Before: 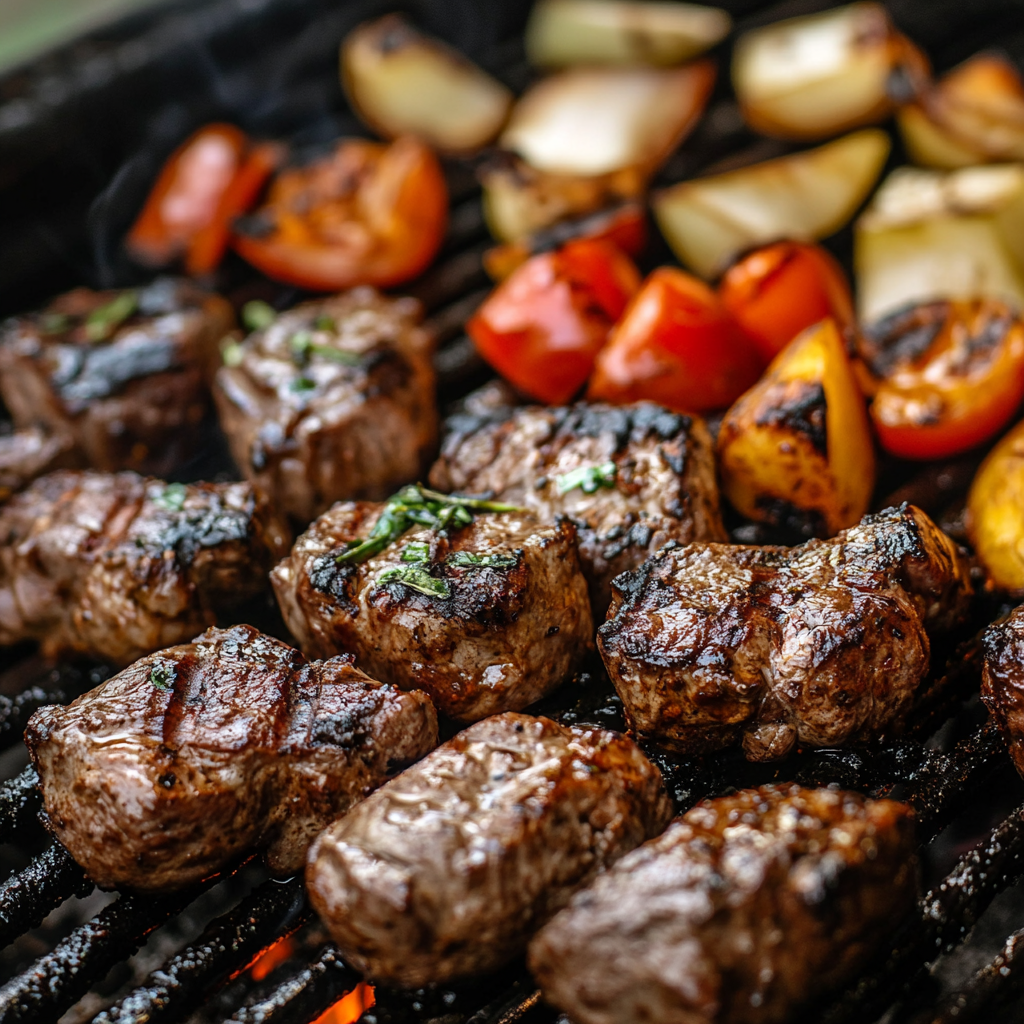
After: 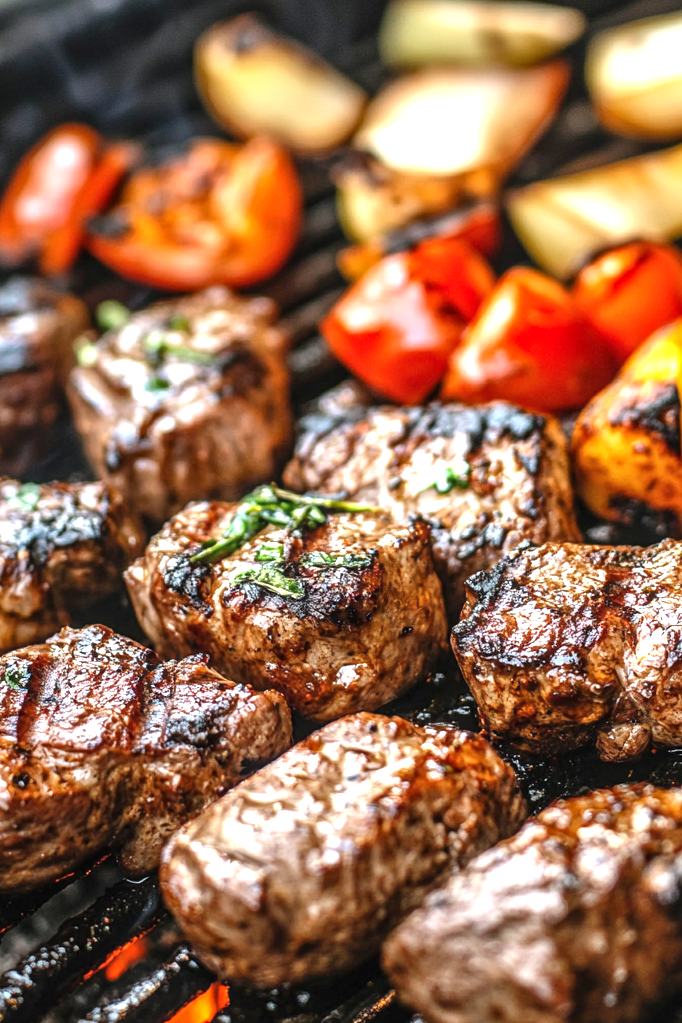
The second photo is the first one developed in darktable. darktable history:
crop and rotate: left 14.292%, right 19.041%
exposure: black level correction 0, exposure 1.2 EV, compensate exposure bias true, compensate highlight preservation false
local contrast: detail 117%
